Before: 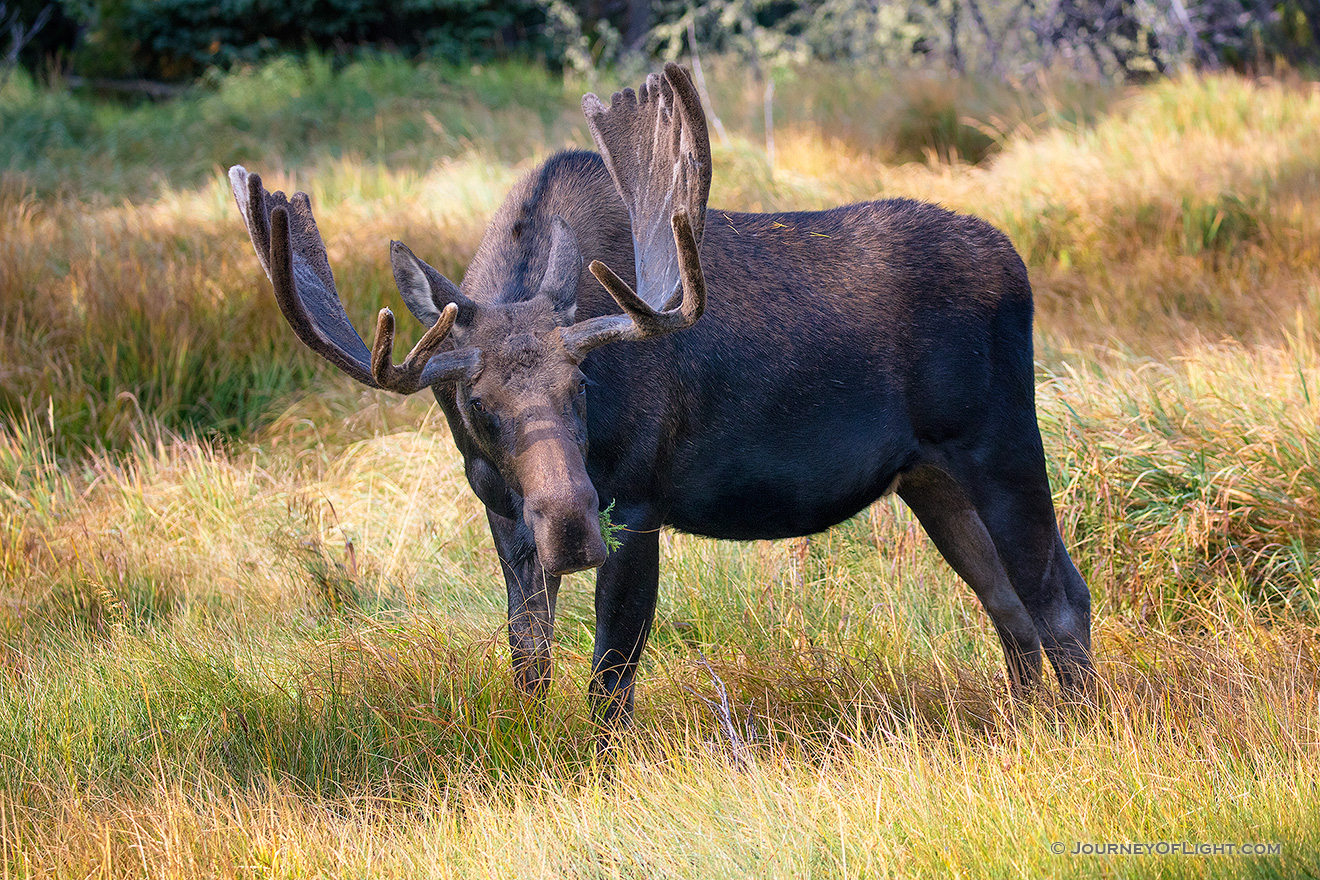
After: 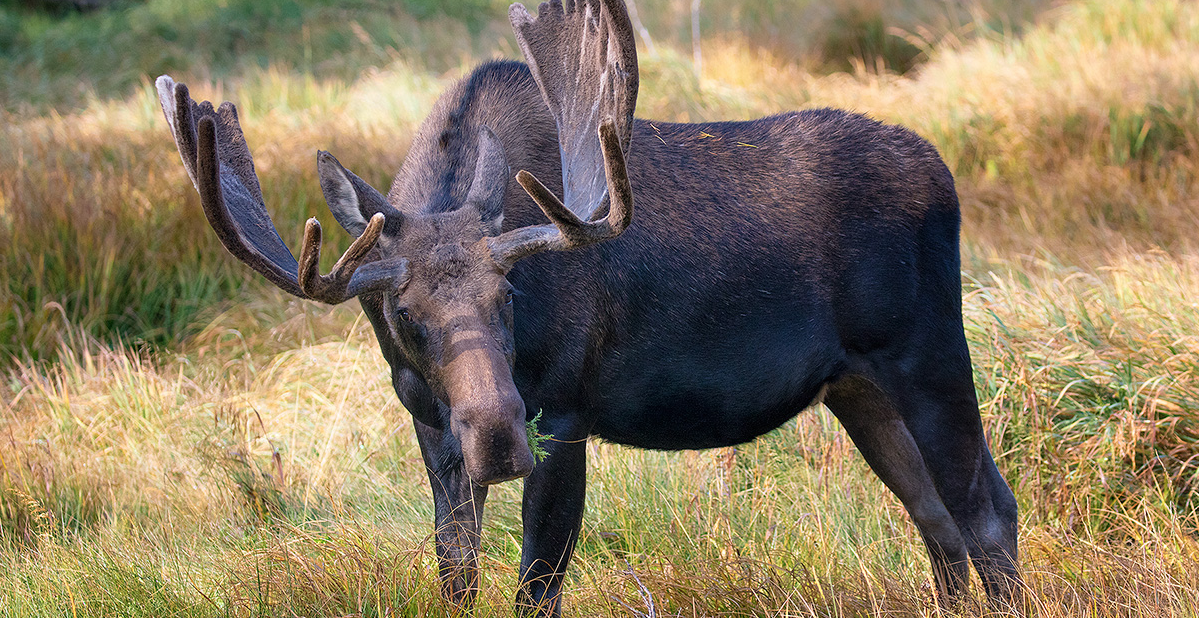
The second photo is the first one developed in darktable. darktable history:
color balance: output saturation 98.5%
color balance rgb: linear chroma grading › shadows -3%, linear chroma grading › highlights -4%
crop: left 5.596%, top 10.314%, right 3.534%, bottom 19.395%
